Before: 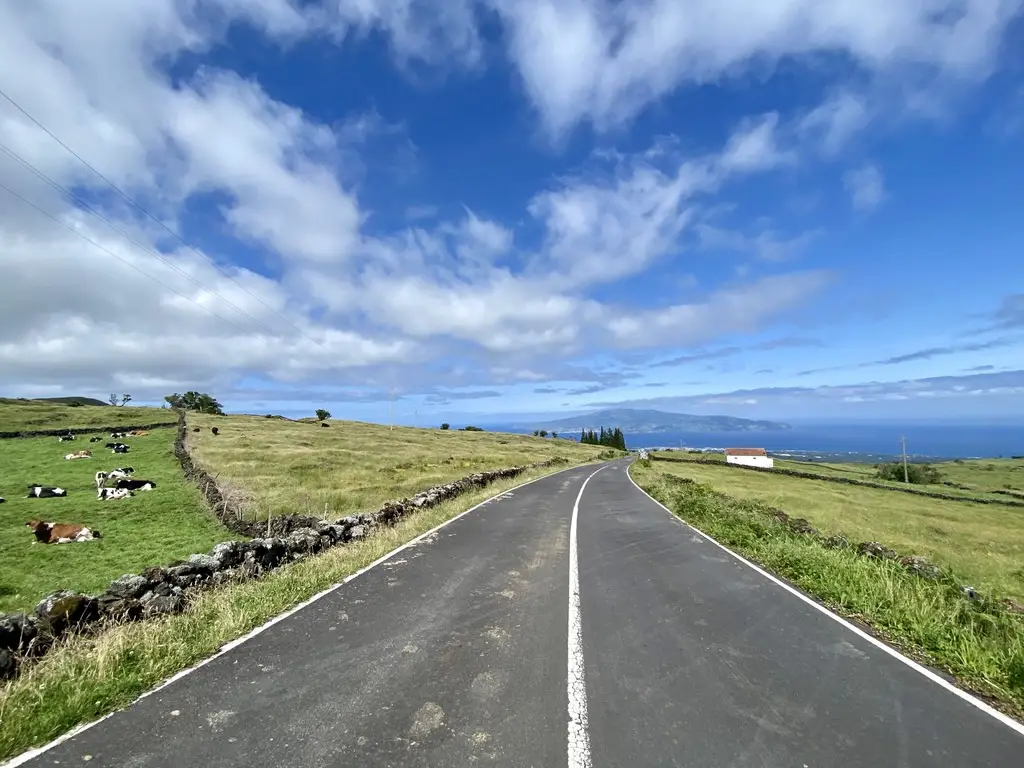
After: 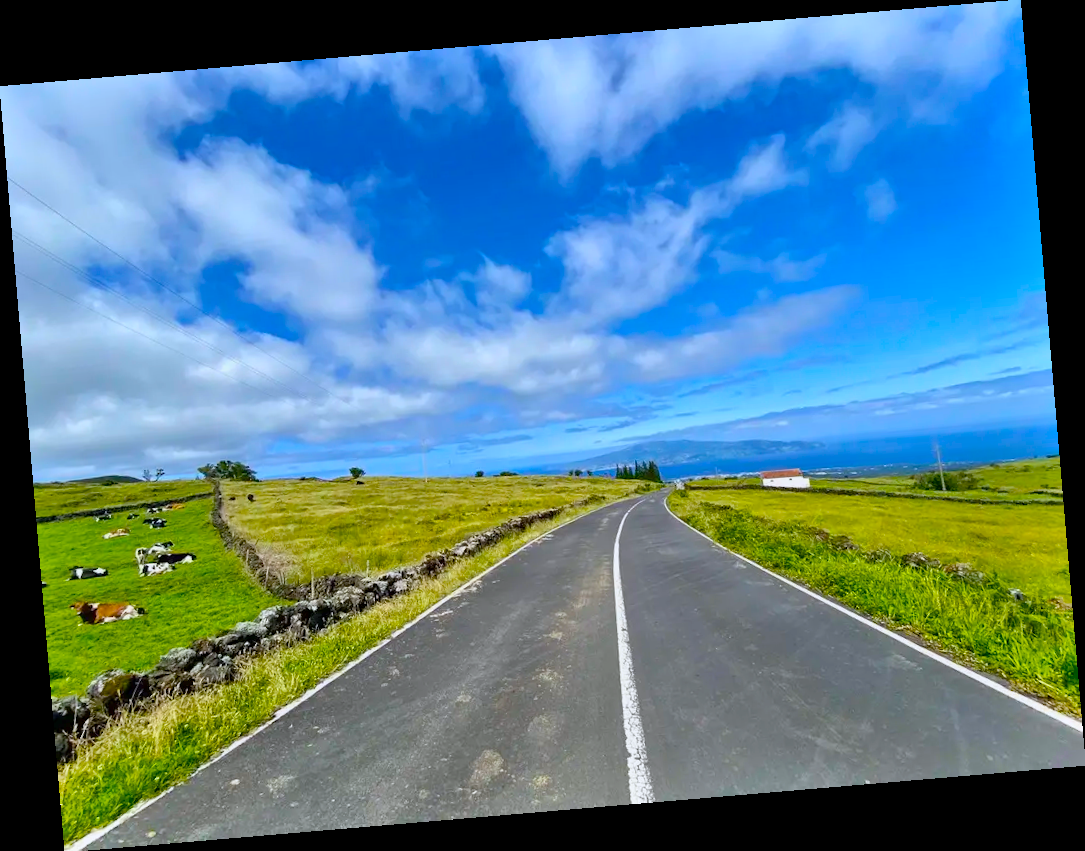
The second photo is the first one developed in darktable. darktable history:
shadows and highlights: soften with gaussian
color balance: input saturation 134.34%, contrast -10.04%, contrast fulcrum 19.67%, output saturation 133.51%
rotate and perspective: rotation -4.86°, automatic cropping off
color correction: highlights a* -0.137, highlights b* -5.91, shadows a* -0.137, shadows b* -0.137
tone equalizer: on, module defaults
